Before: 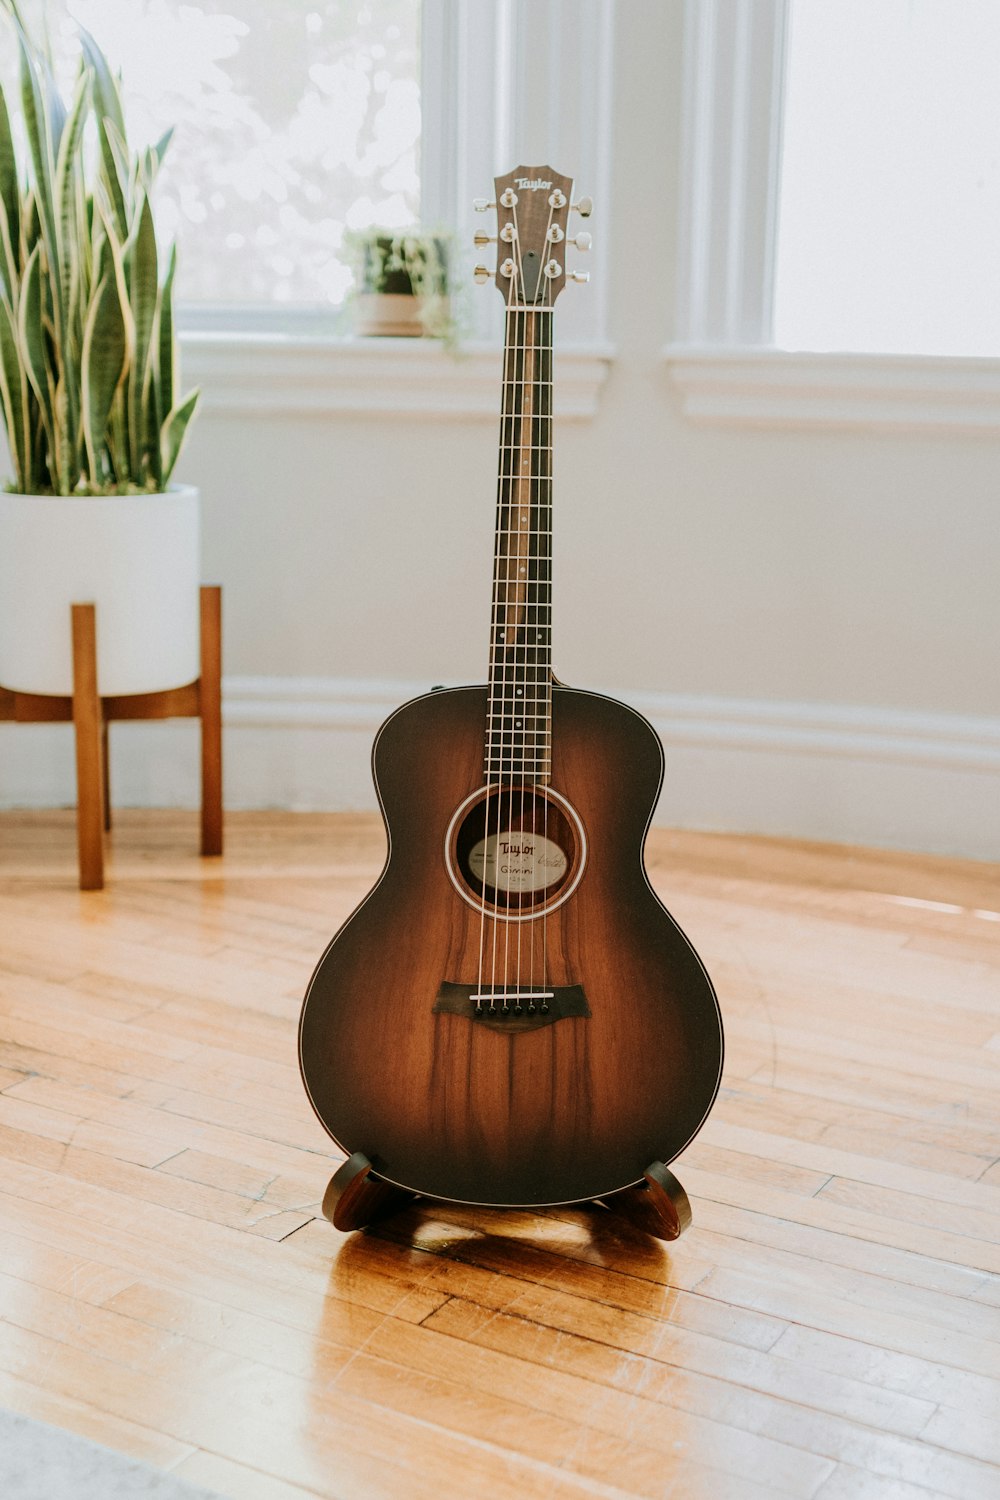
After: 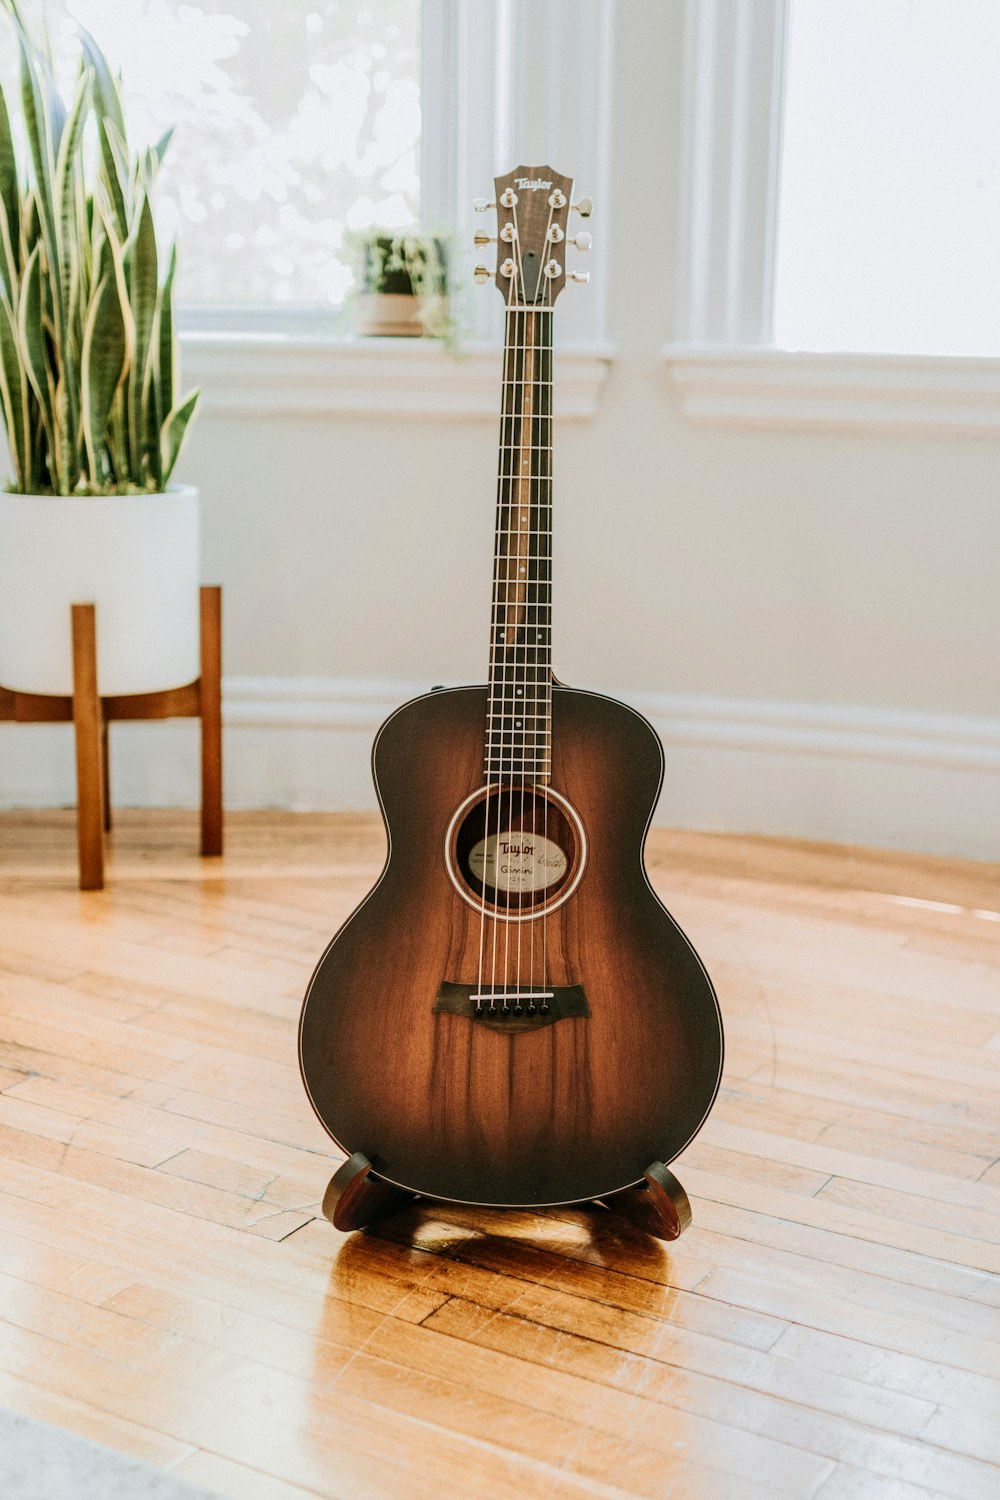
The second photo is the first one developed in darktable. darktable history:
local contrast: on, module defaults
tone curve: curves: ch0 [(0, 0) (0.251, 0.254) (0.689, 0.733) (1, 1)]
